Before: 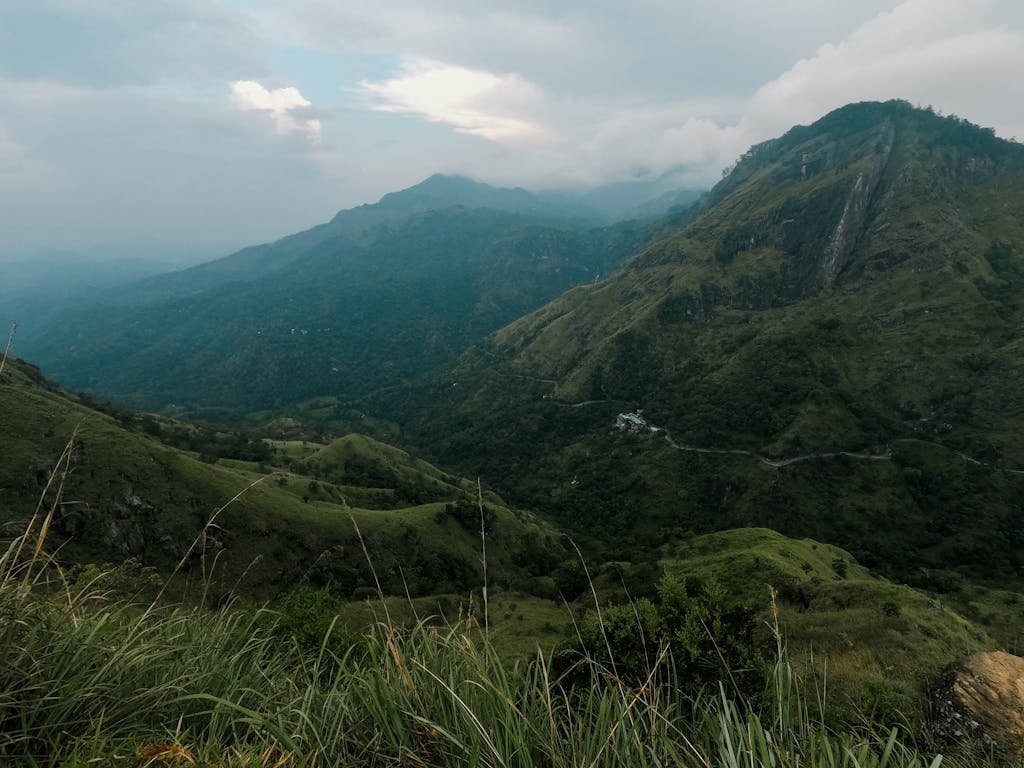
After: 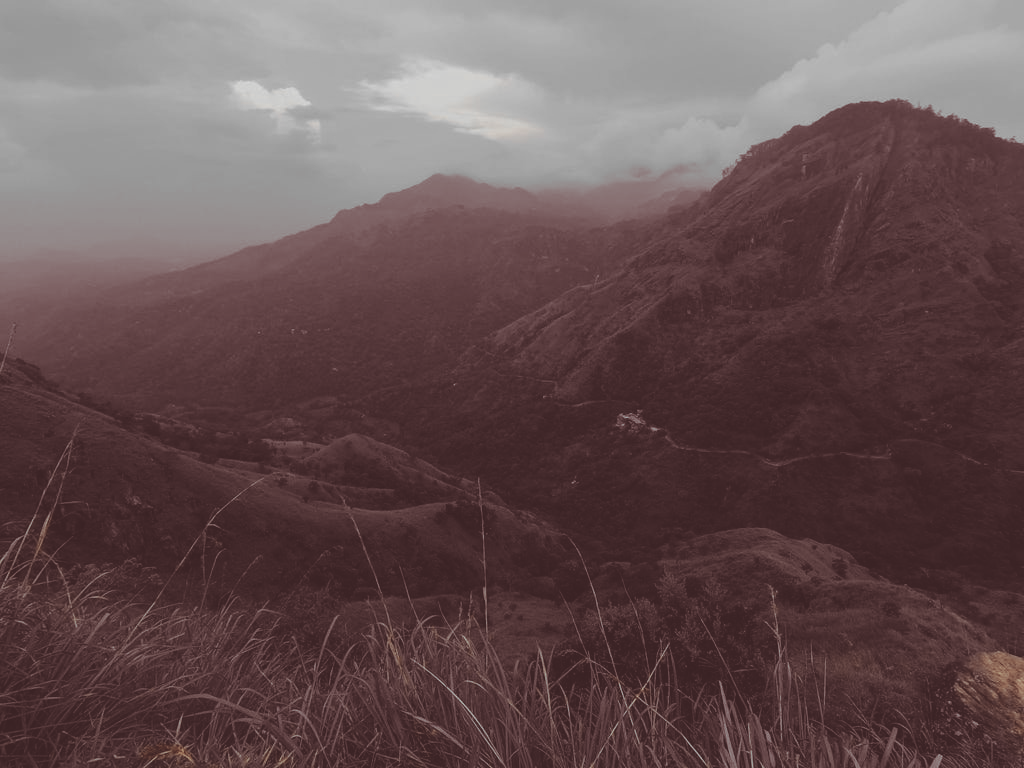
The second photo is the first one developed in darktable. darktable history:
split-toning: highlights › hue 298.8°, highlights › saturation 0.73, compress 41.76%
color zones: curves: ch0 [(0, 0.447) (0.184, 0.543) (0.323, 0.476) (0.429, 0.445) (0.571, 0.443) (0.714, 0.451) (0.857, 0.452) (1, 0.447)]; ch1 [(0, 0.464) (0.176, 0.46) (0.287, 0.177) (0.429, 0.002) (0.571, 0) (0.714, 0) (0.857, 0) (1, 0.464)], mix 20%
exposure: black level correction -0.036, exposure -0.497 EV, compensate highlight preservation false
